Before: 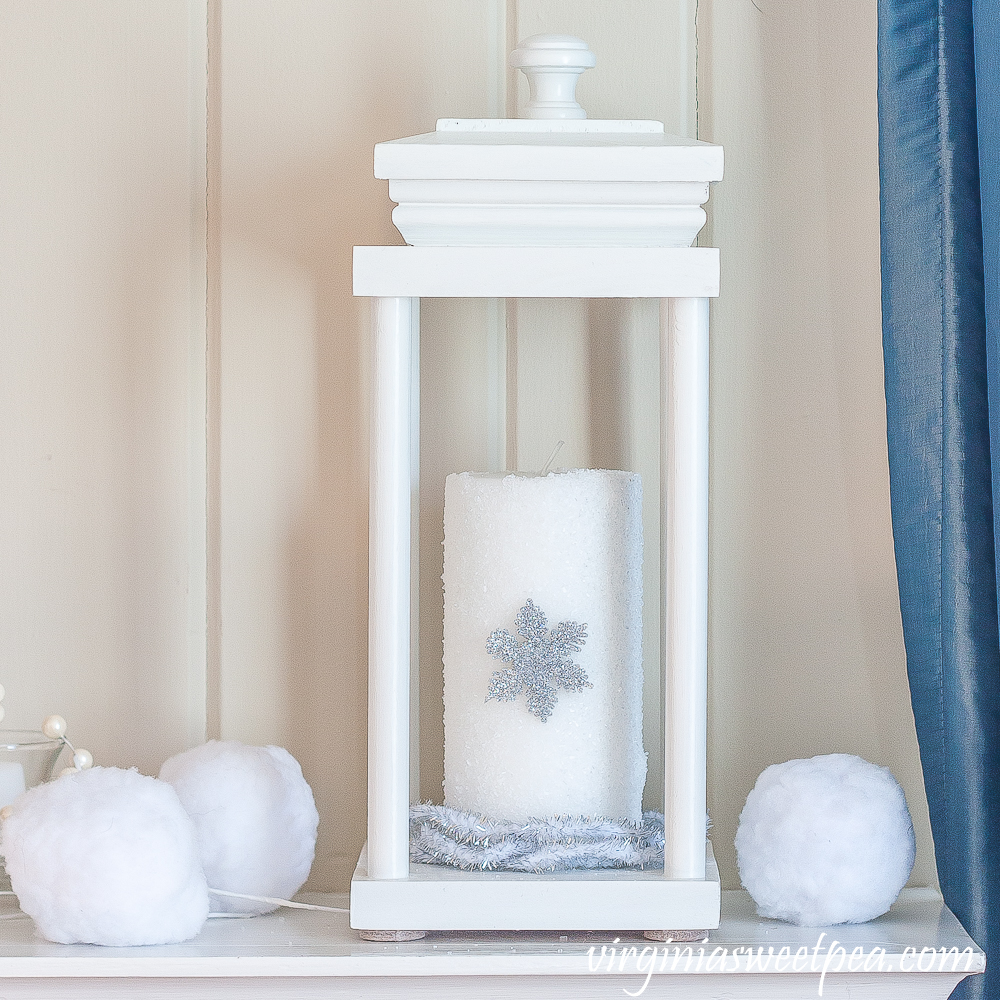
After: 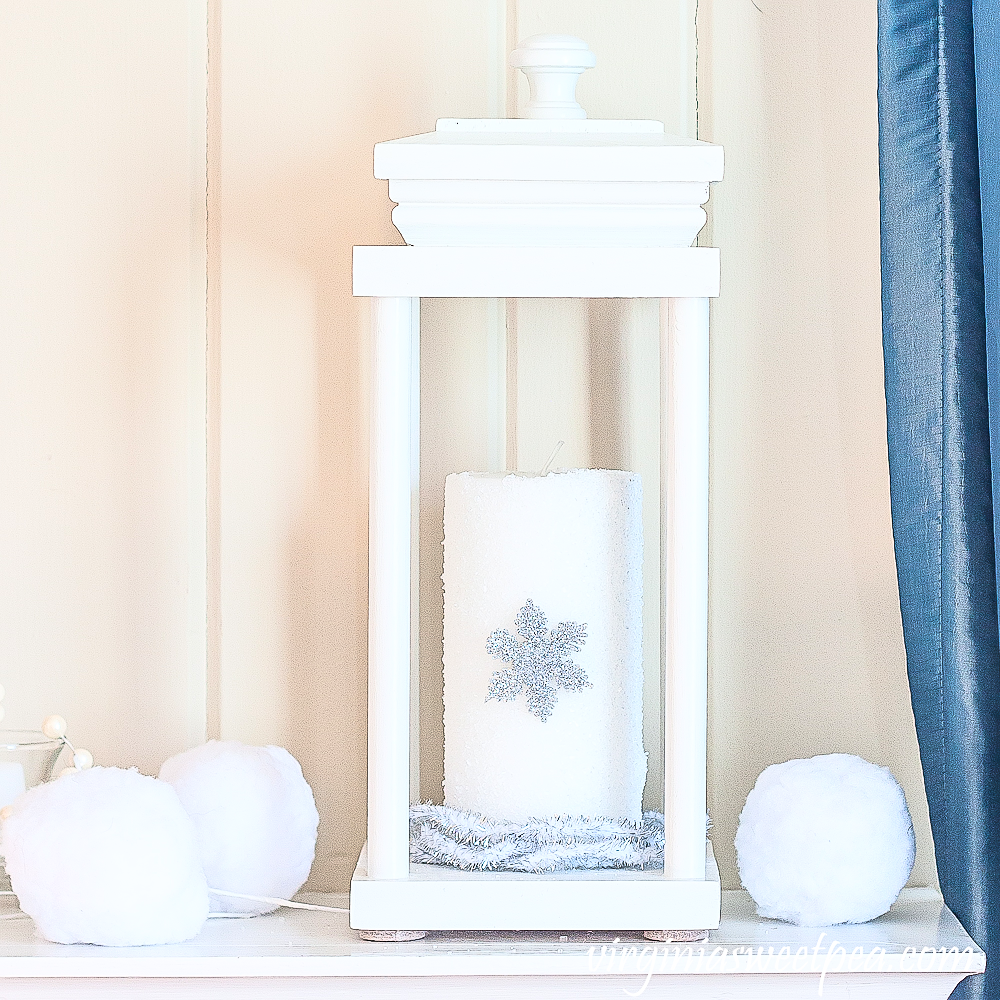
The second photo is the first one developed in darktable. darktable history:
base curve: curves: ch0 [(0, 0) (0.005, 0.002) (0.193, 0.295) (0.399, 0.664) (0.75, 0.928) (1, 1)]
sharpen: on, module defaults
white balance: emerald 1
